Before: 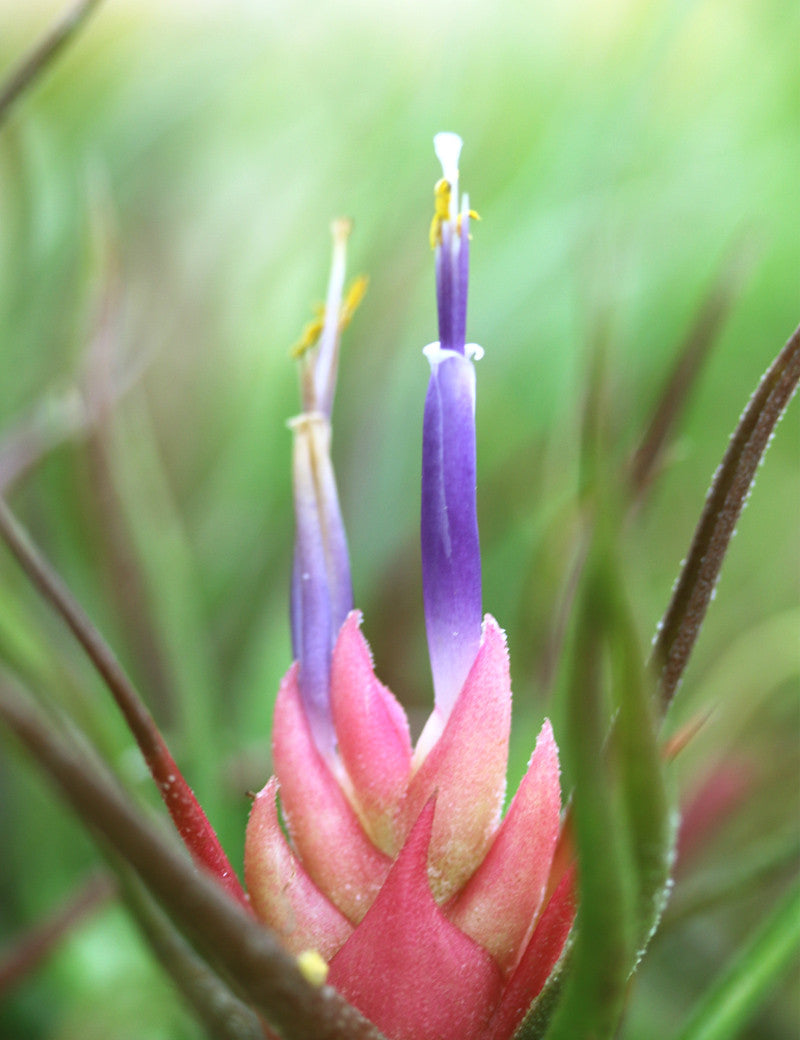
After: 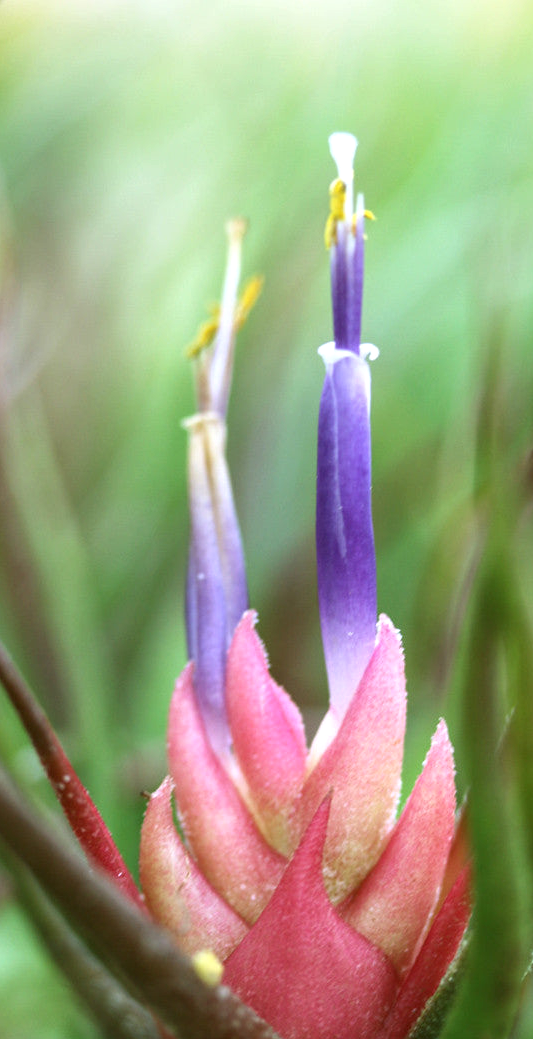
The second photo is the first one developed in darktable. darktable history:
local contrast: on, module defaults
crop and rotate: left 13.342%, right 19.991%
